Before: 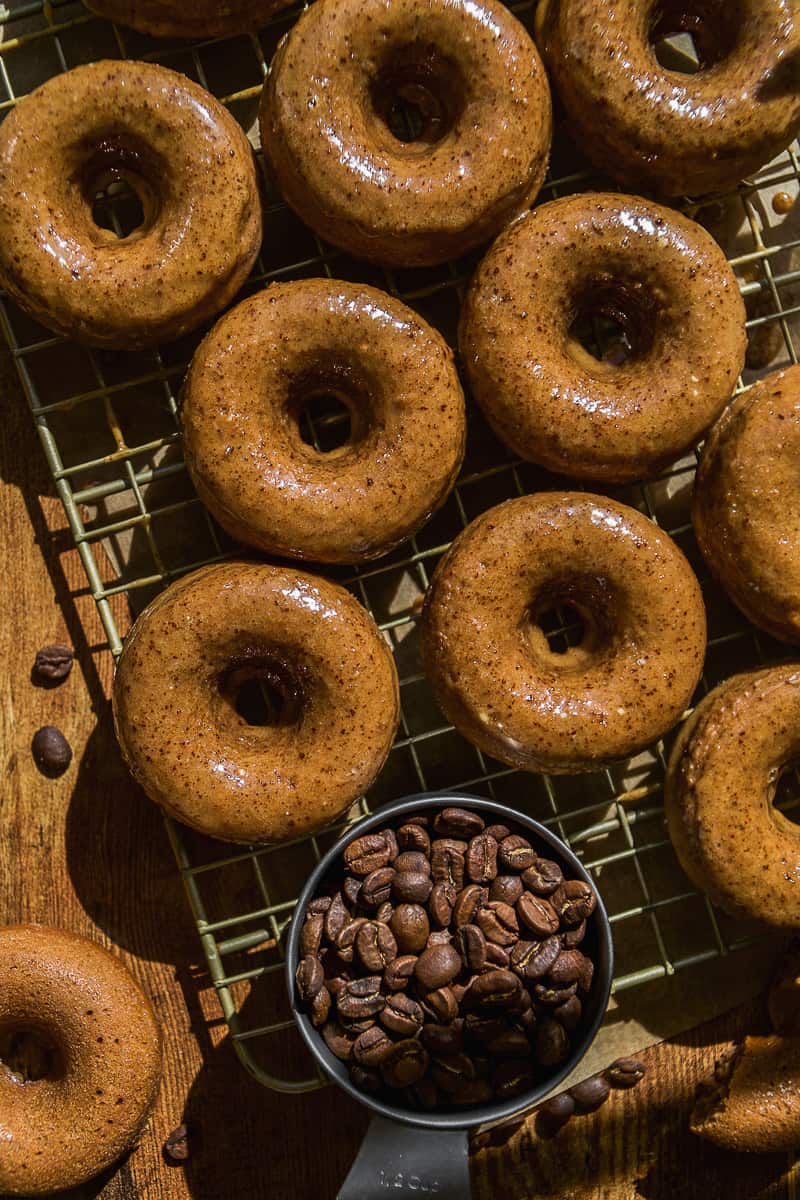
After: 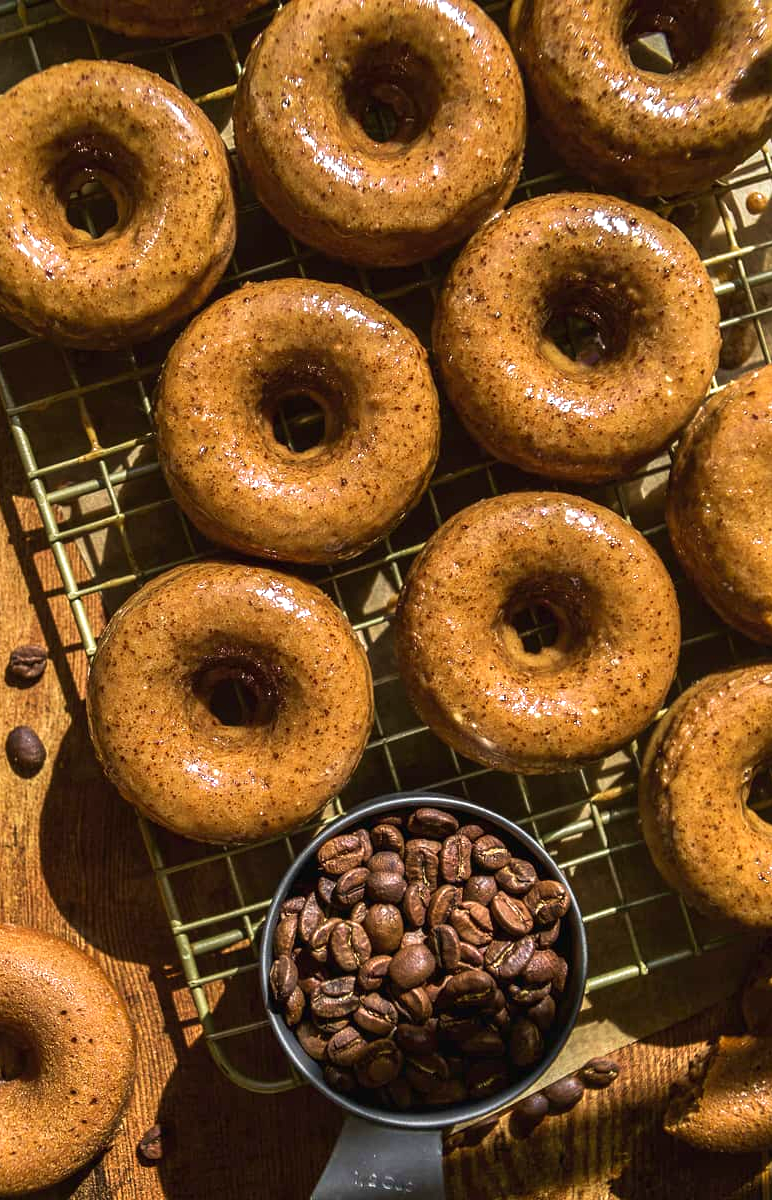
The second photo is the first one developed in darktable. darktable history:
exposure: black level correction 0, exposure 0.702 EV, compensate highlight preservation false
crop and rotate: left 3.435%
velvia: on, module defaults
